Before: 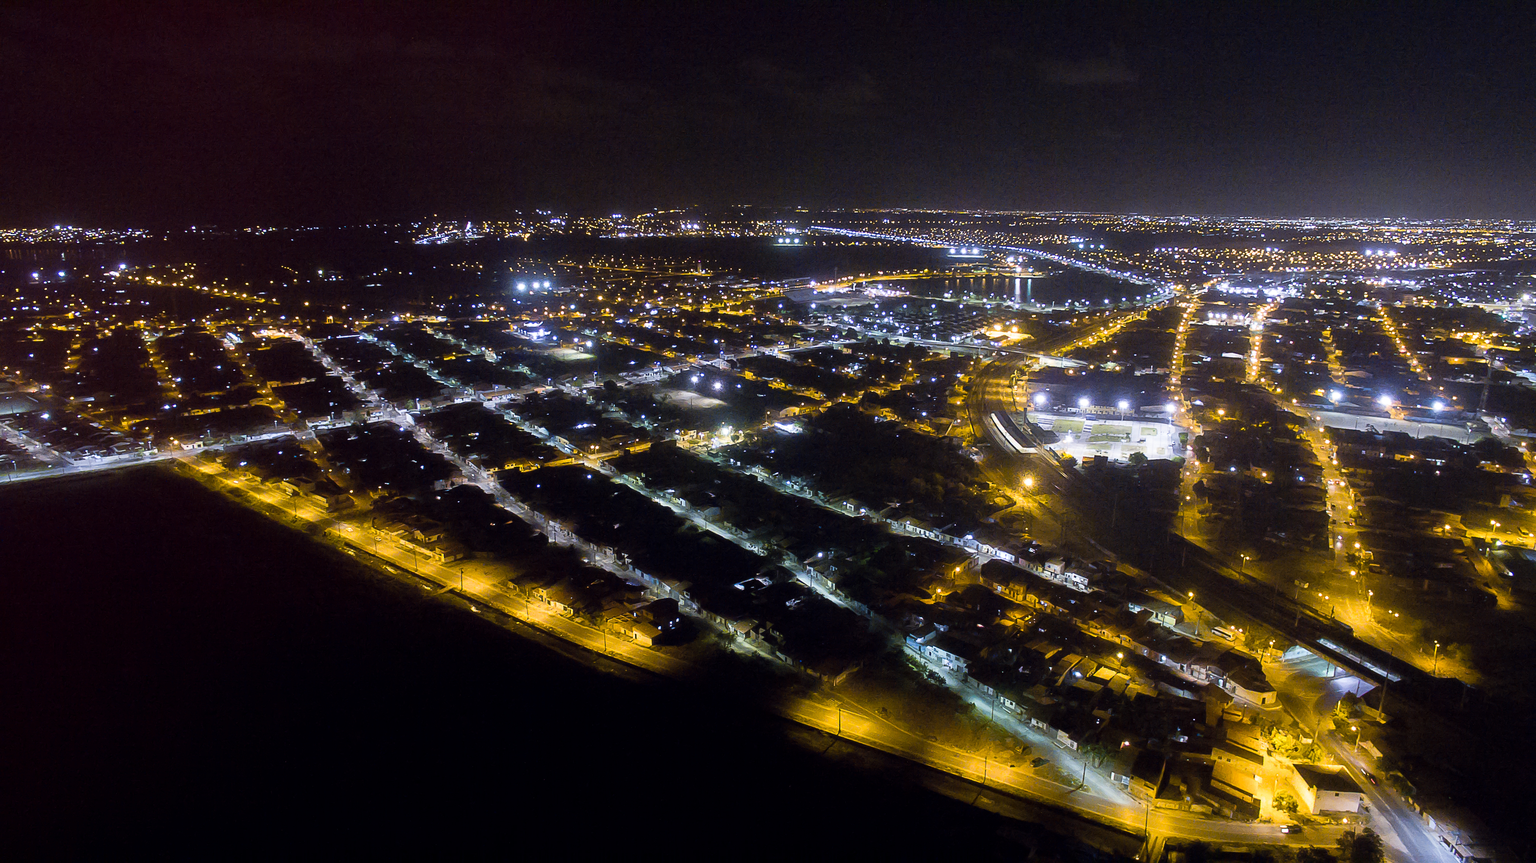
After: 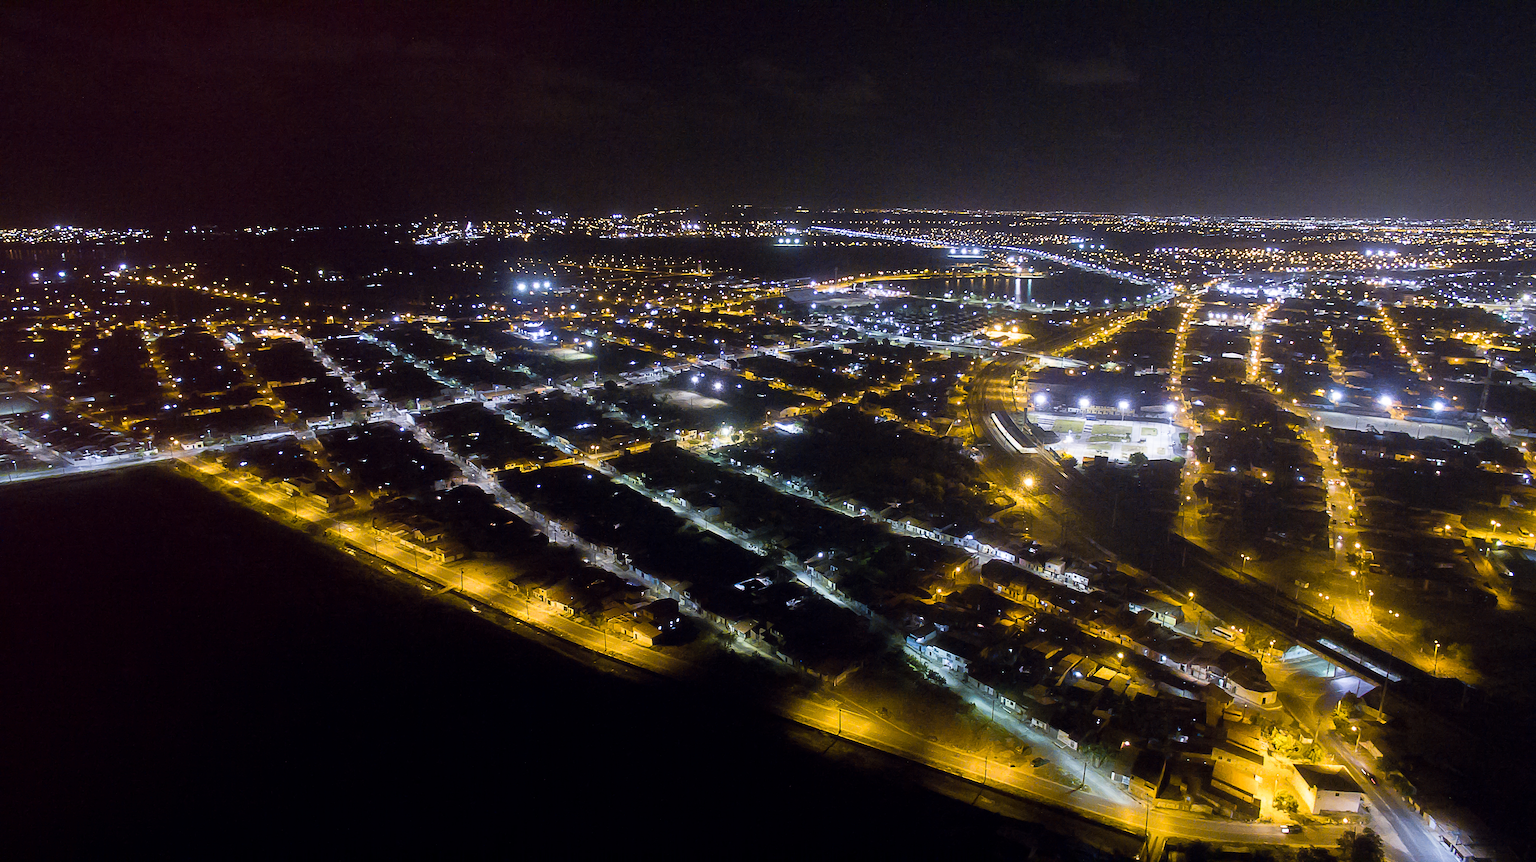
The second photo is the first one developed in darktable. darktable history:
sharpen: radius 5.325, amount 0.312, threshold 26.433
